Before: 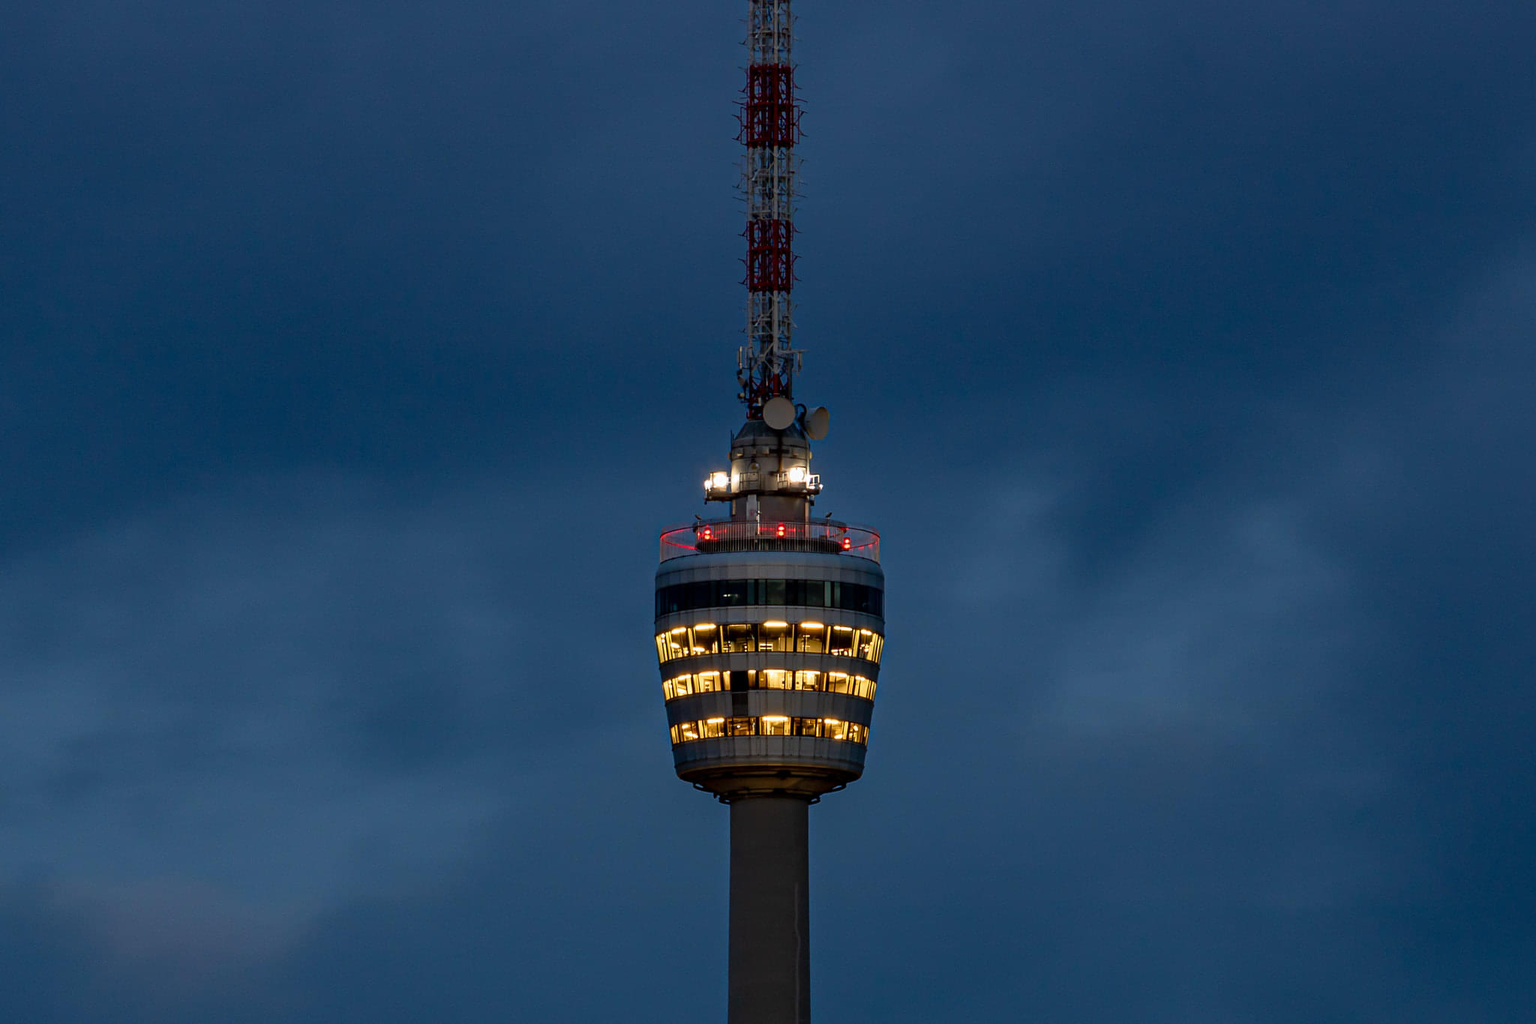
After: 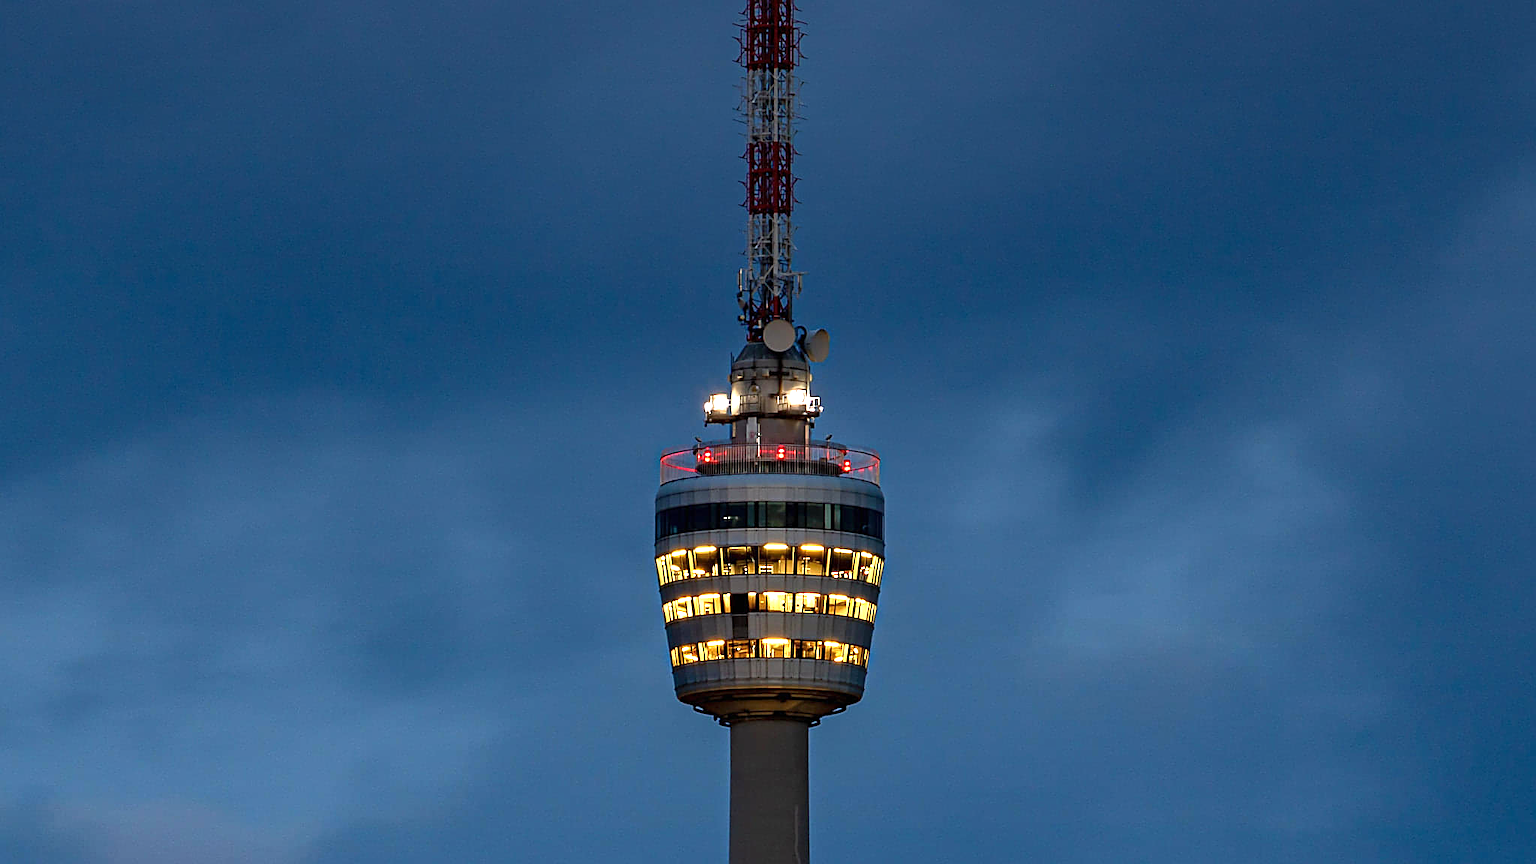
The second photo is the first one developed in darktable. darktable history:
crop: top 7.625%, bottom 8.027%
graduated density: on, module defaults
sharpen: on, module defaults
exposure: black level correction 0, exposure 1.1 EV, compensate exposure bias true, compensate highlight preservation false
